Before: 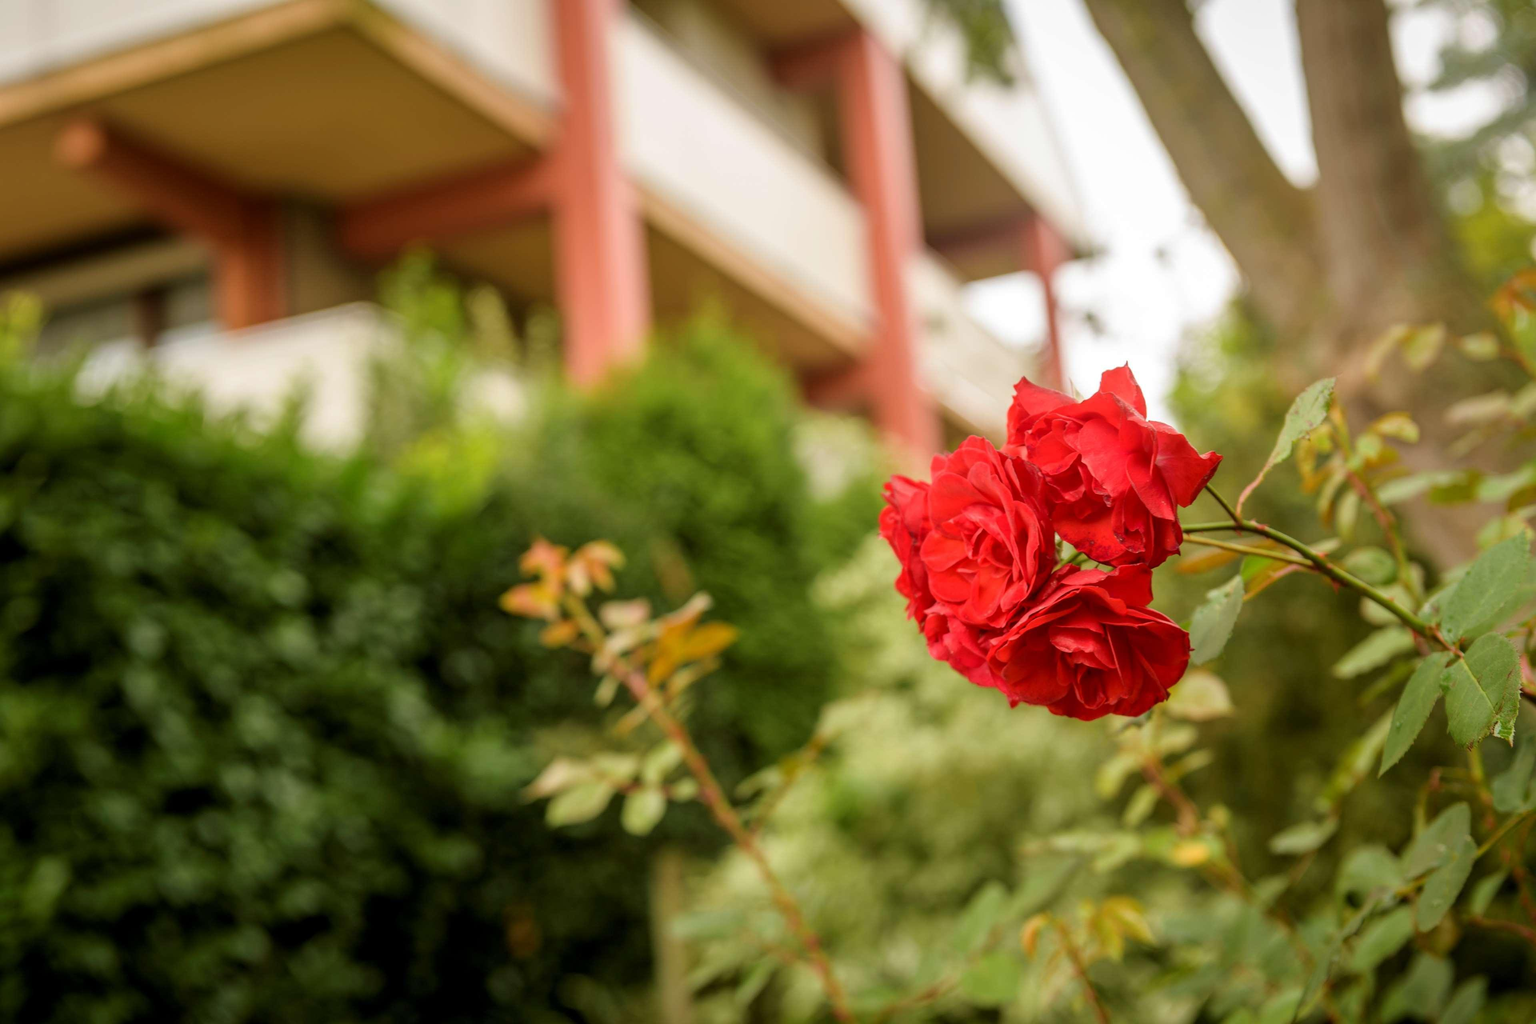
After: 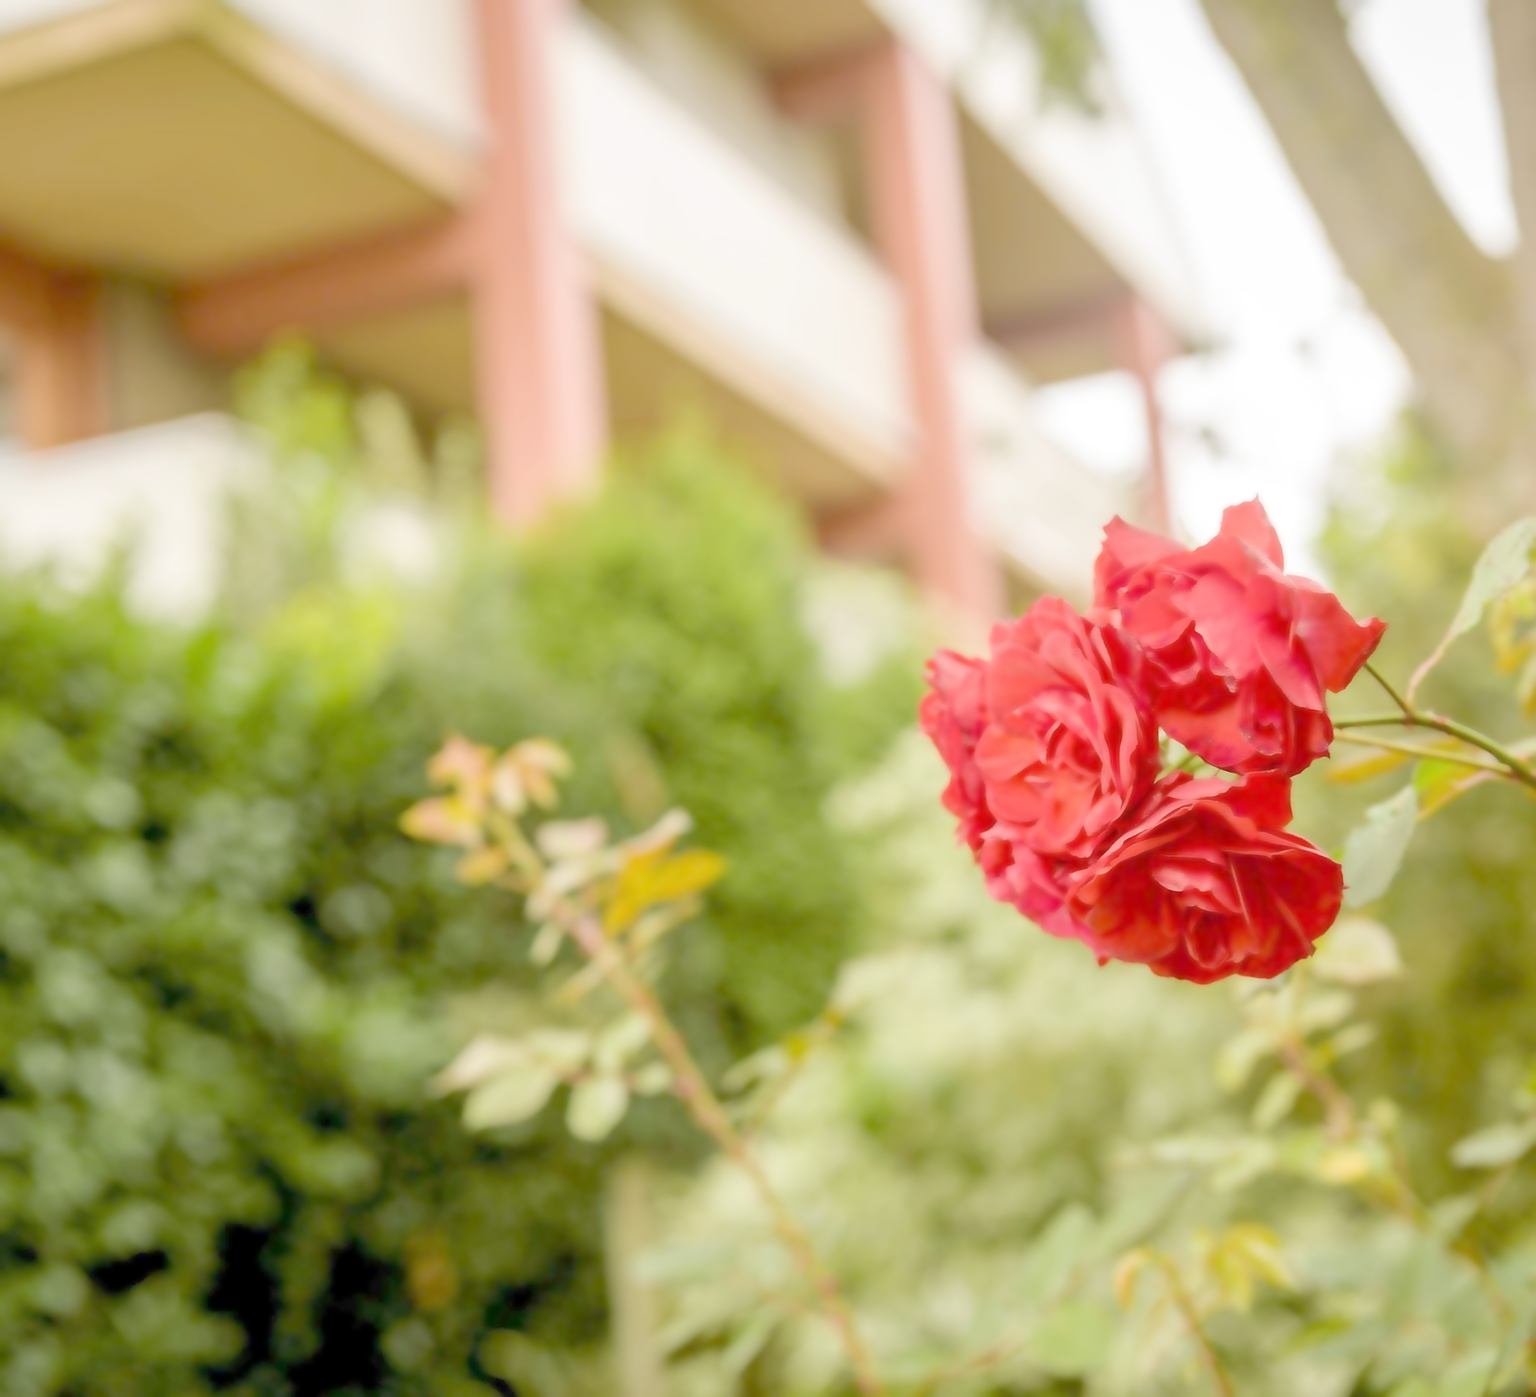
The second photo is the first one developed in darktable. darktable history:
sharpen: on, module defaults
astrophoto denoise: patch size 0, strength 76%, luma 80%
crop: left 13.443%, right 13.31%
